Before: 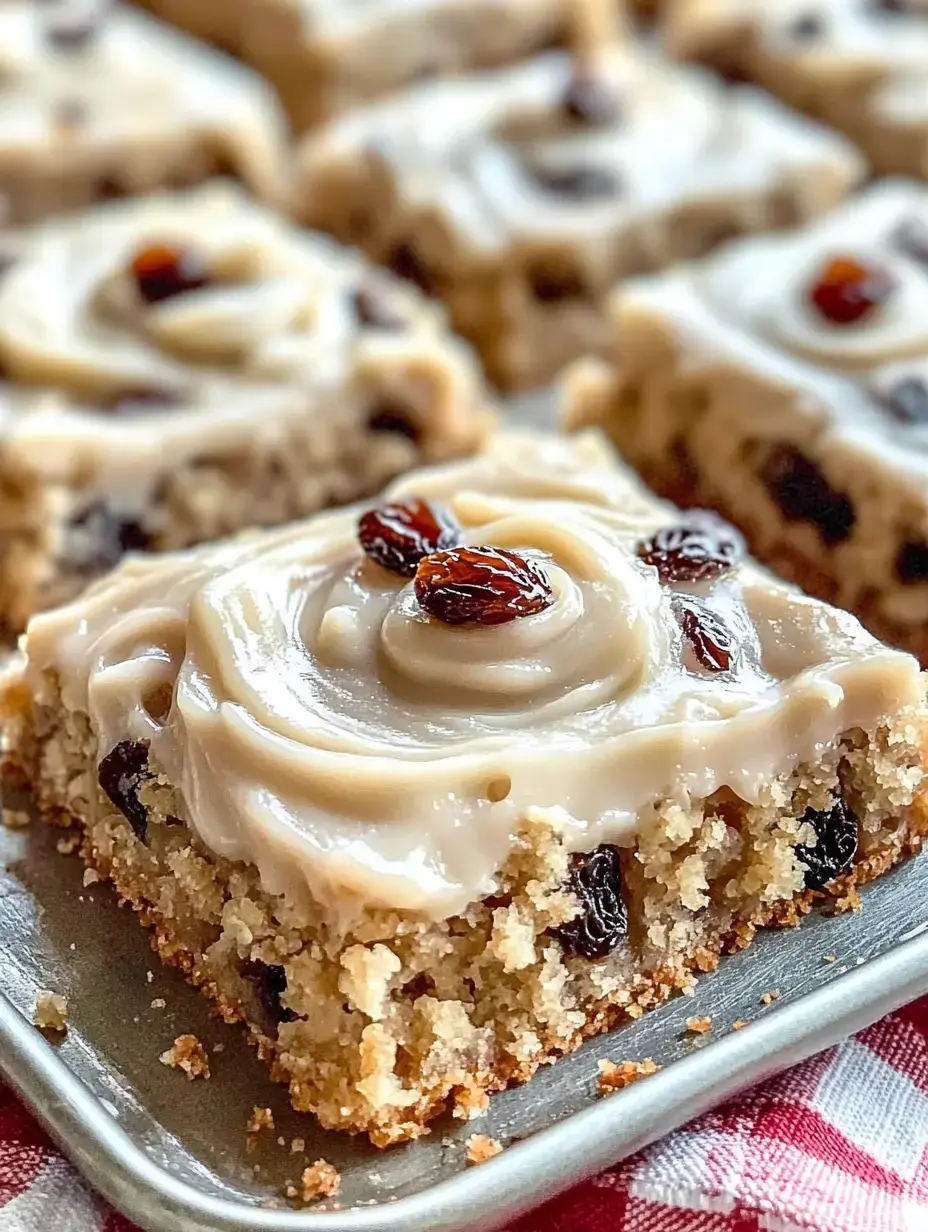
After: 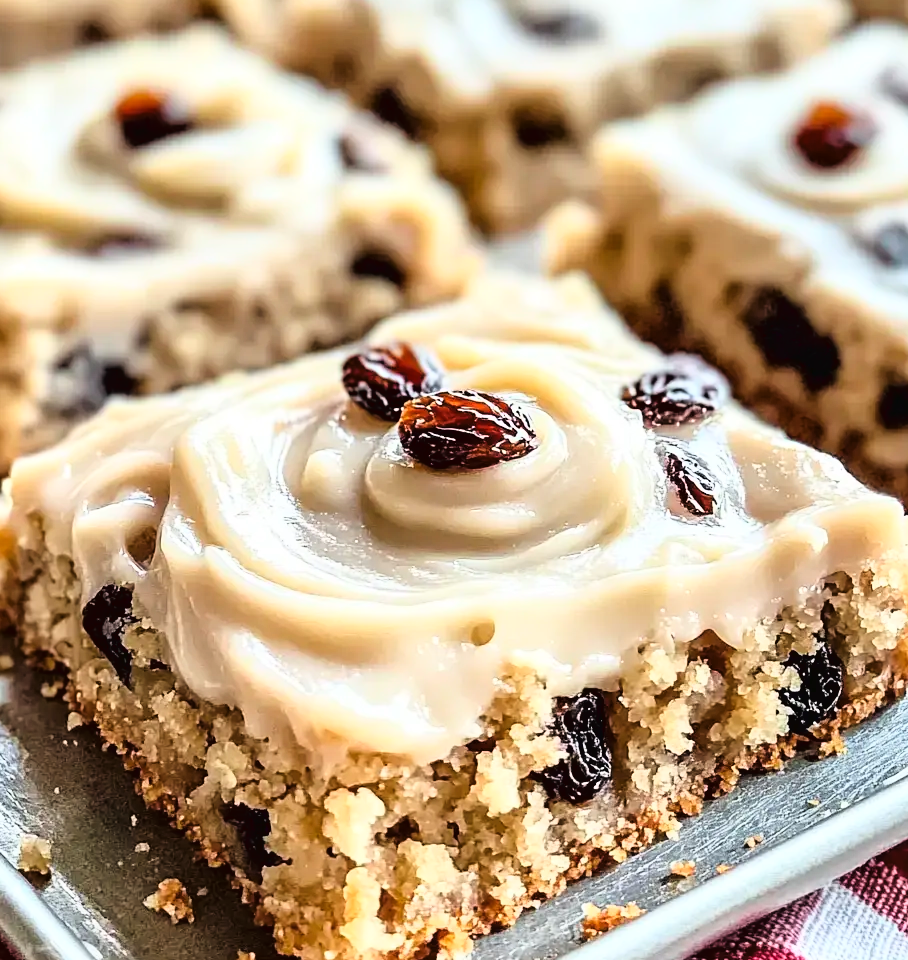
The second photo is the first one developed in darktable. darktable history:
crop and rotate: left 1.814%, top 12.818%, right 0.25%, bottom 9.225%
tone curve: curves: ch0 [(0, 0.016) (0.11, 0.039) (0.259, 0.235) (0.383, 0.437) (0.499, 0.597) (0.733, 0.867) (0.843, 0.948) (1, 1)], color space Lab, linked channels, preserve colors none
tone equalizer: on, module defaults
